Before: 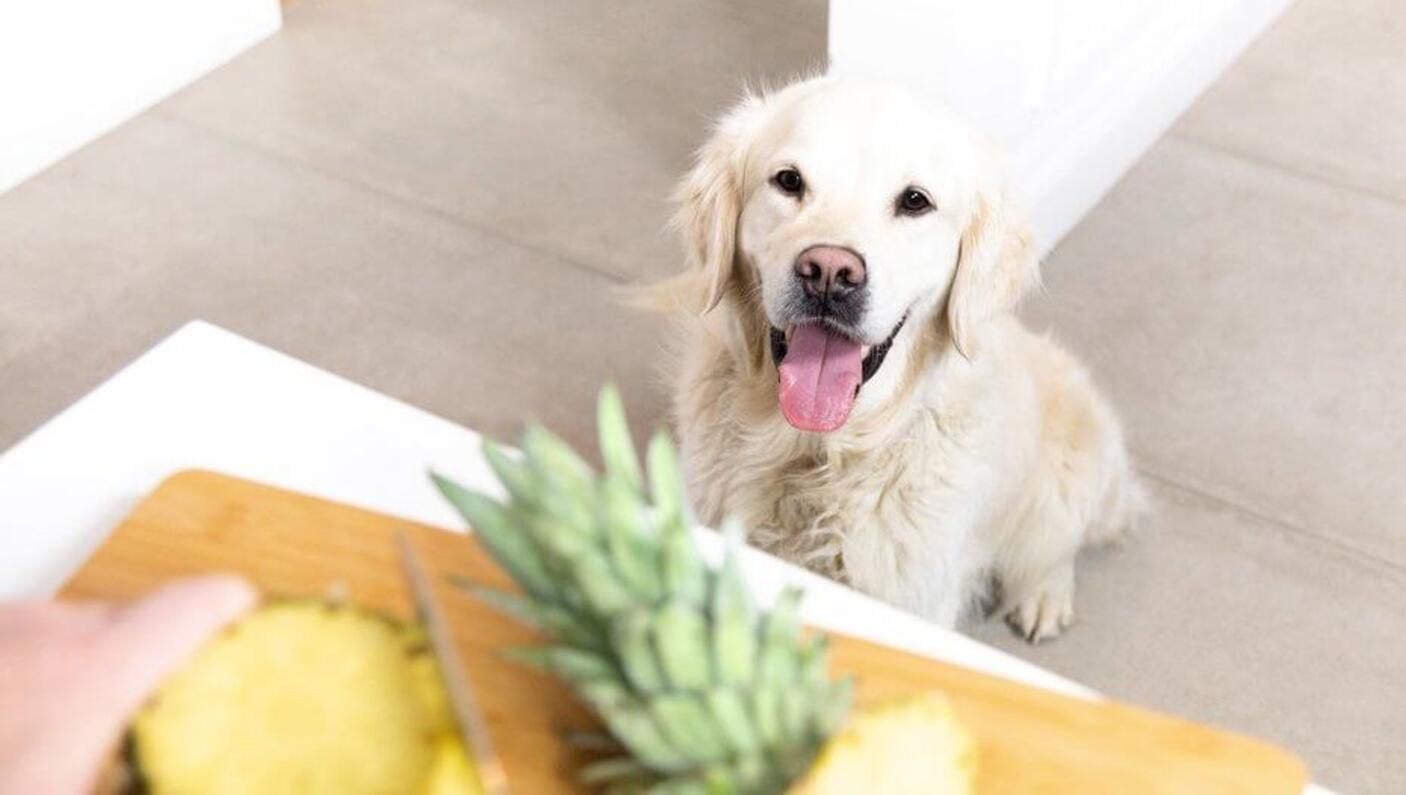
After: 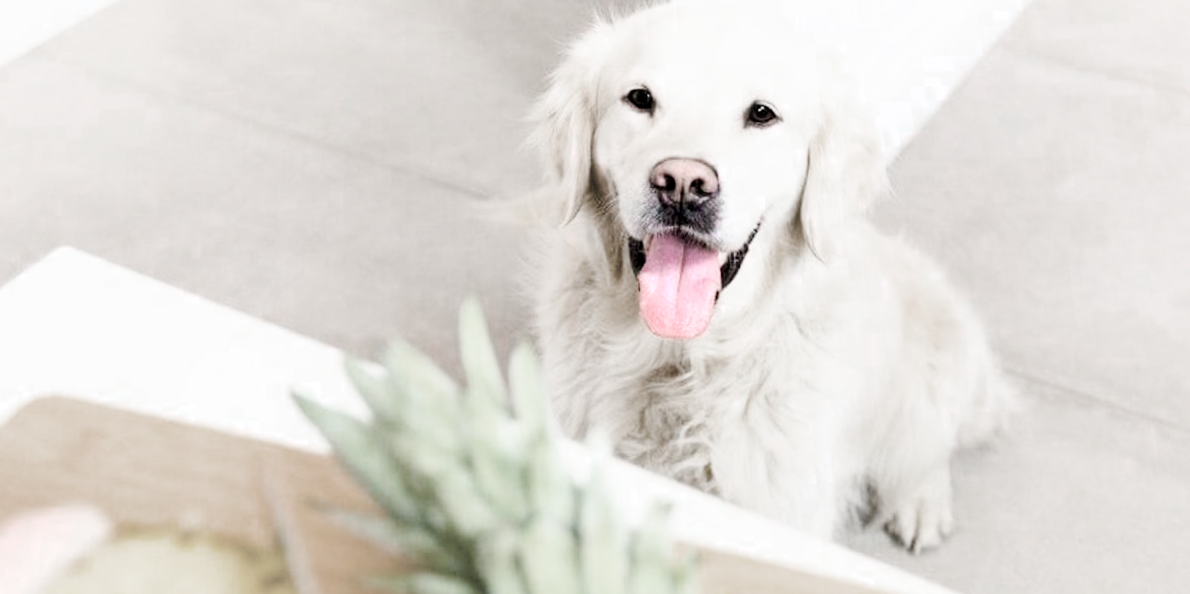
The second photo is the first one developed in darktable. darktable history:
color balance rgb: global offset › luminance -0.37%, perceptual saturation grading › highlights -17.77%, perceptual saturation grading › mid-tones 33.1%, perceptual saturation grading › shadows 50.52%, perceptual brilliance grading › highlights 20%, perceptual brilliance grading › mid-tones 20%, perceptual brilliance grading › shadows -20%, global vibrance 50%
filmic rgb: black relative exposure -7.65 EV, white relative exposure 4.56 EV, hardness 3.61
exposure: exposure 0.6 EV, compensate highlight preservation false
color zones: curves: ch0 [(0, 0.613) (0.01, 0.613) (0.245, 0.448) (0.498, 0.529) (0.642, 0.665) (0.879, 0.777) (0.99, 0.613)]; ch1 [(0, 0.272) (0.219, 0.127) (0.724, 0.346)]
rotate and perspective: rotation -1.68°, lens shift (vertical) -0.146, crop left 0.049, crop right 0.912, crop top 0.032, crop bottom 0.96
crop: left 8.155%, top 6.611%, bottom 15.385%
